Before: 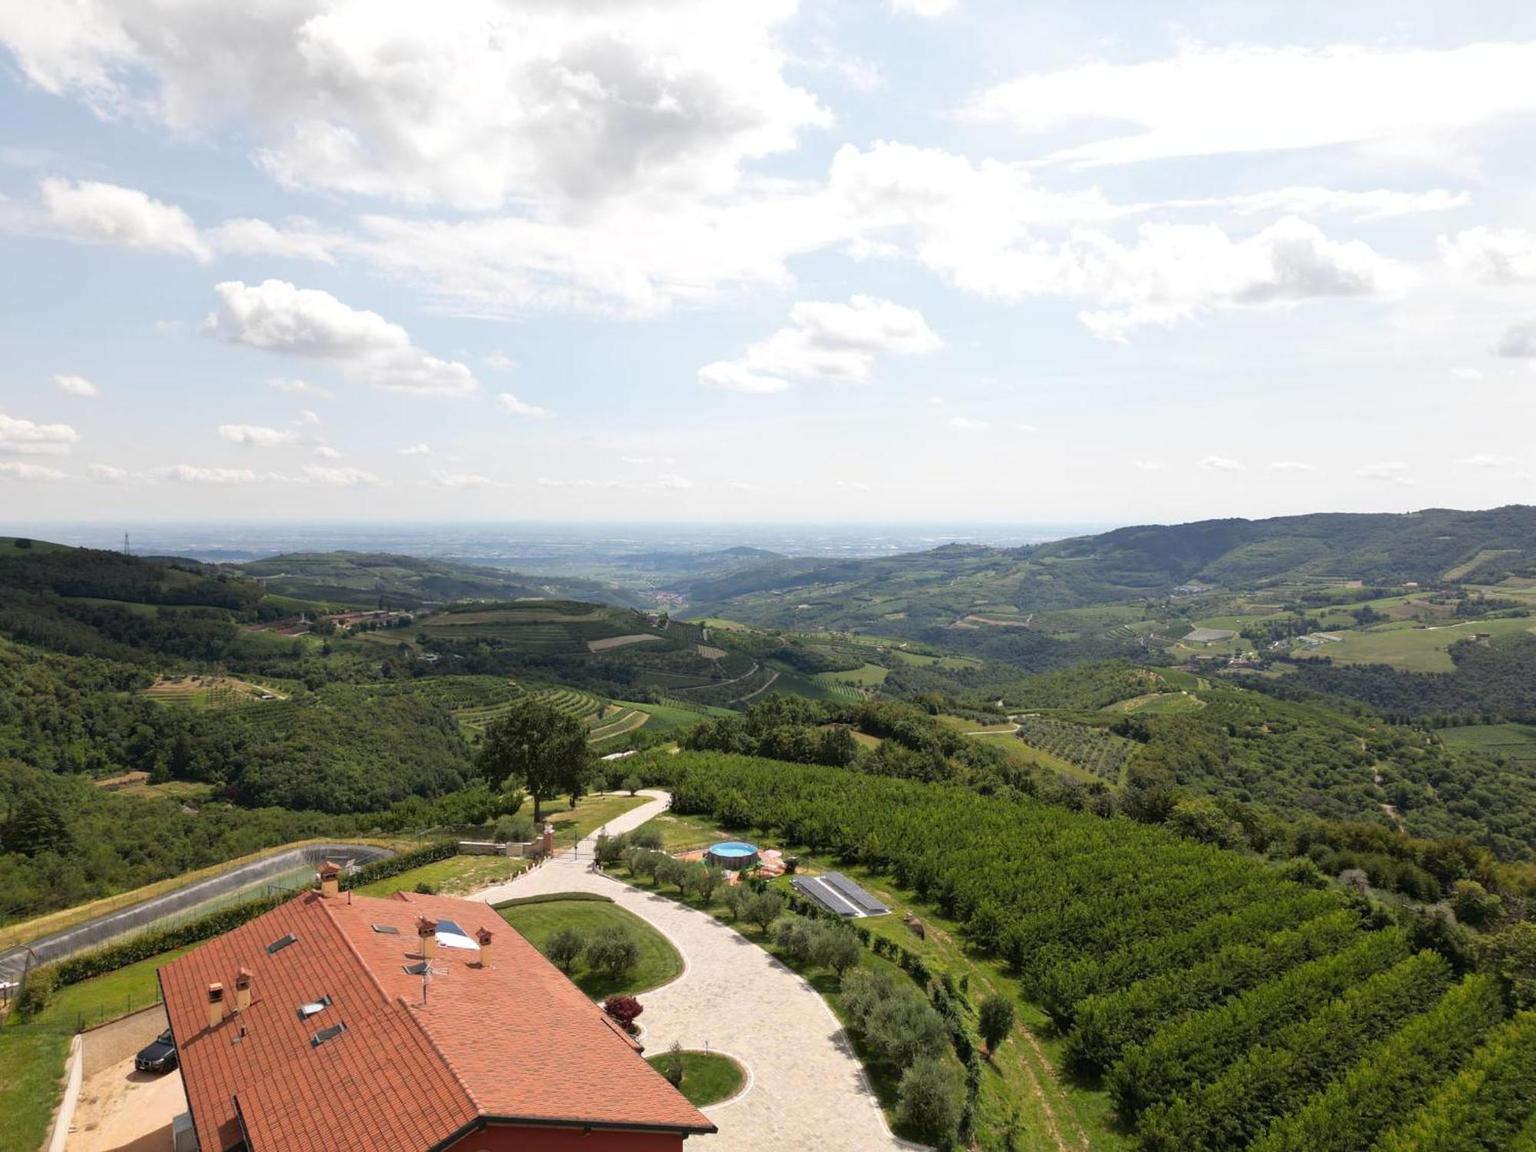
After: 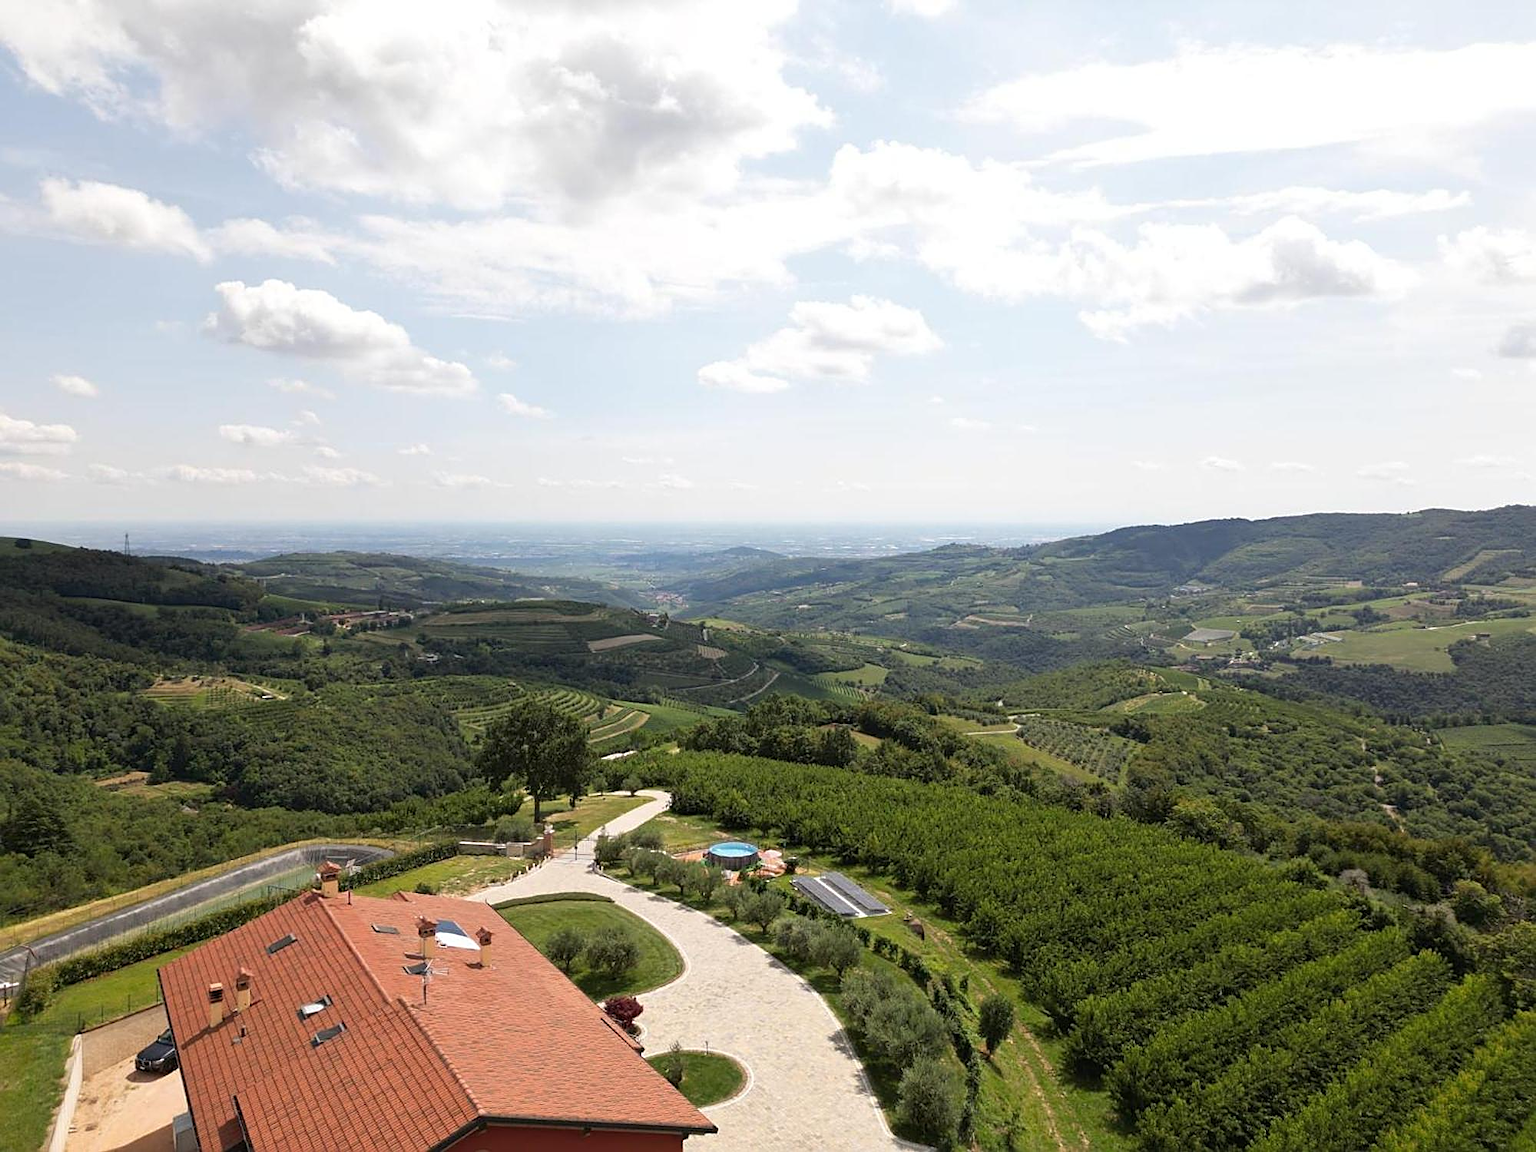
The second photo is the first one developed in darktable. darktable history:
white balance: emerald 1
sharpen: amount 0.6
